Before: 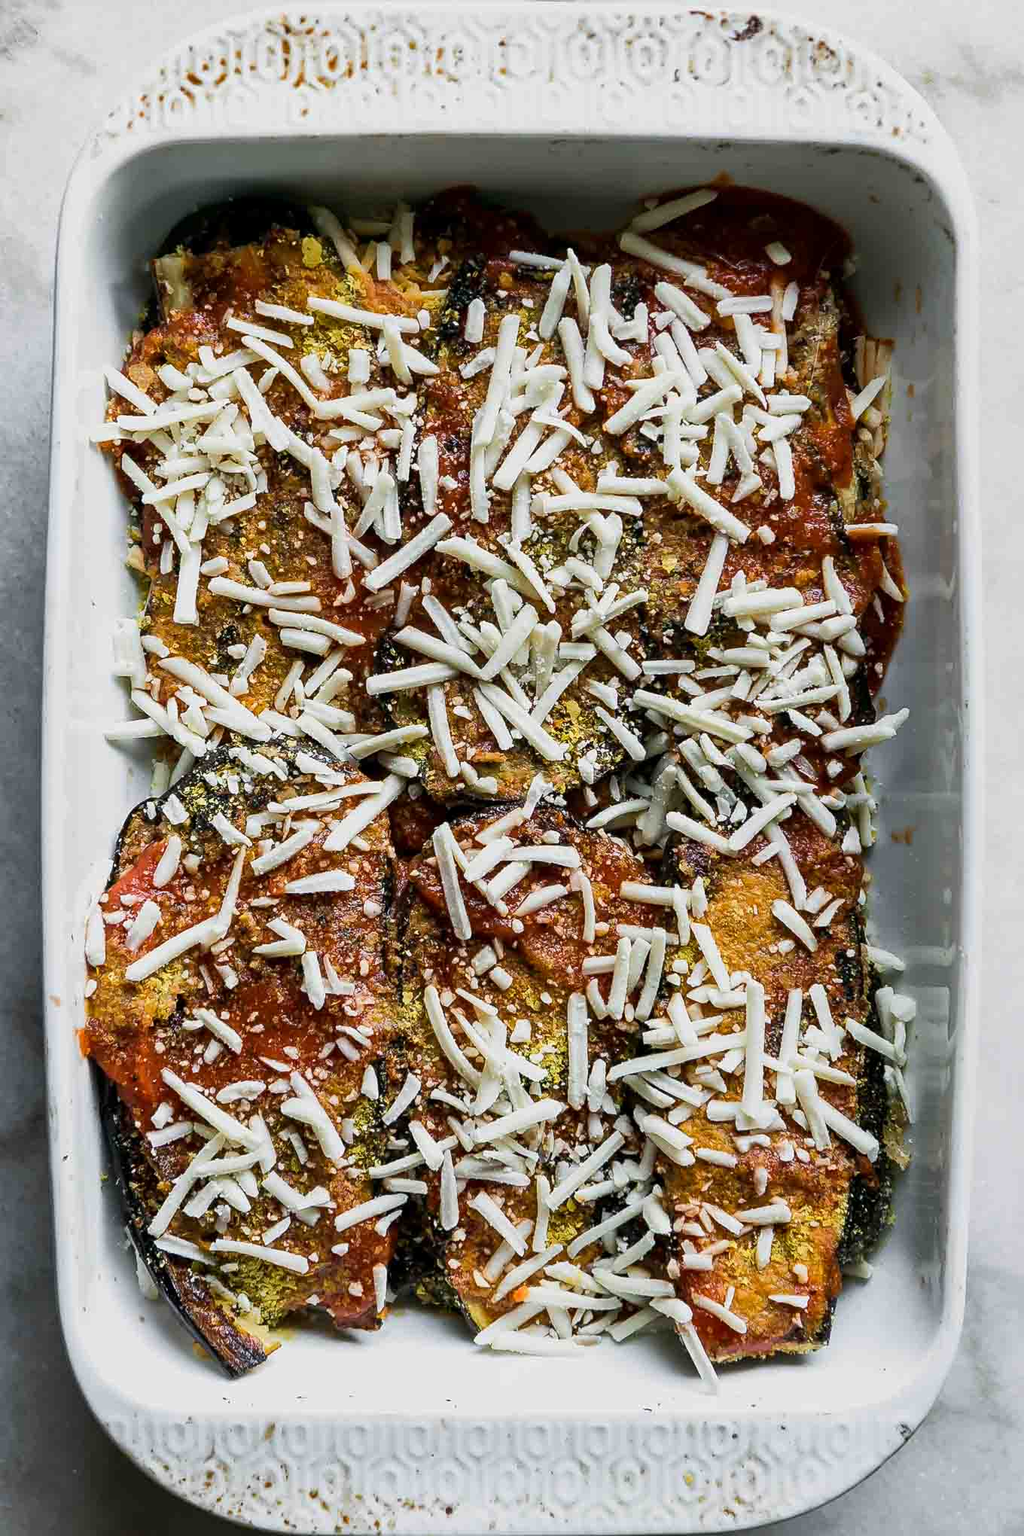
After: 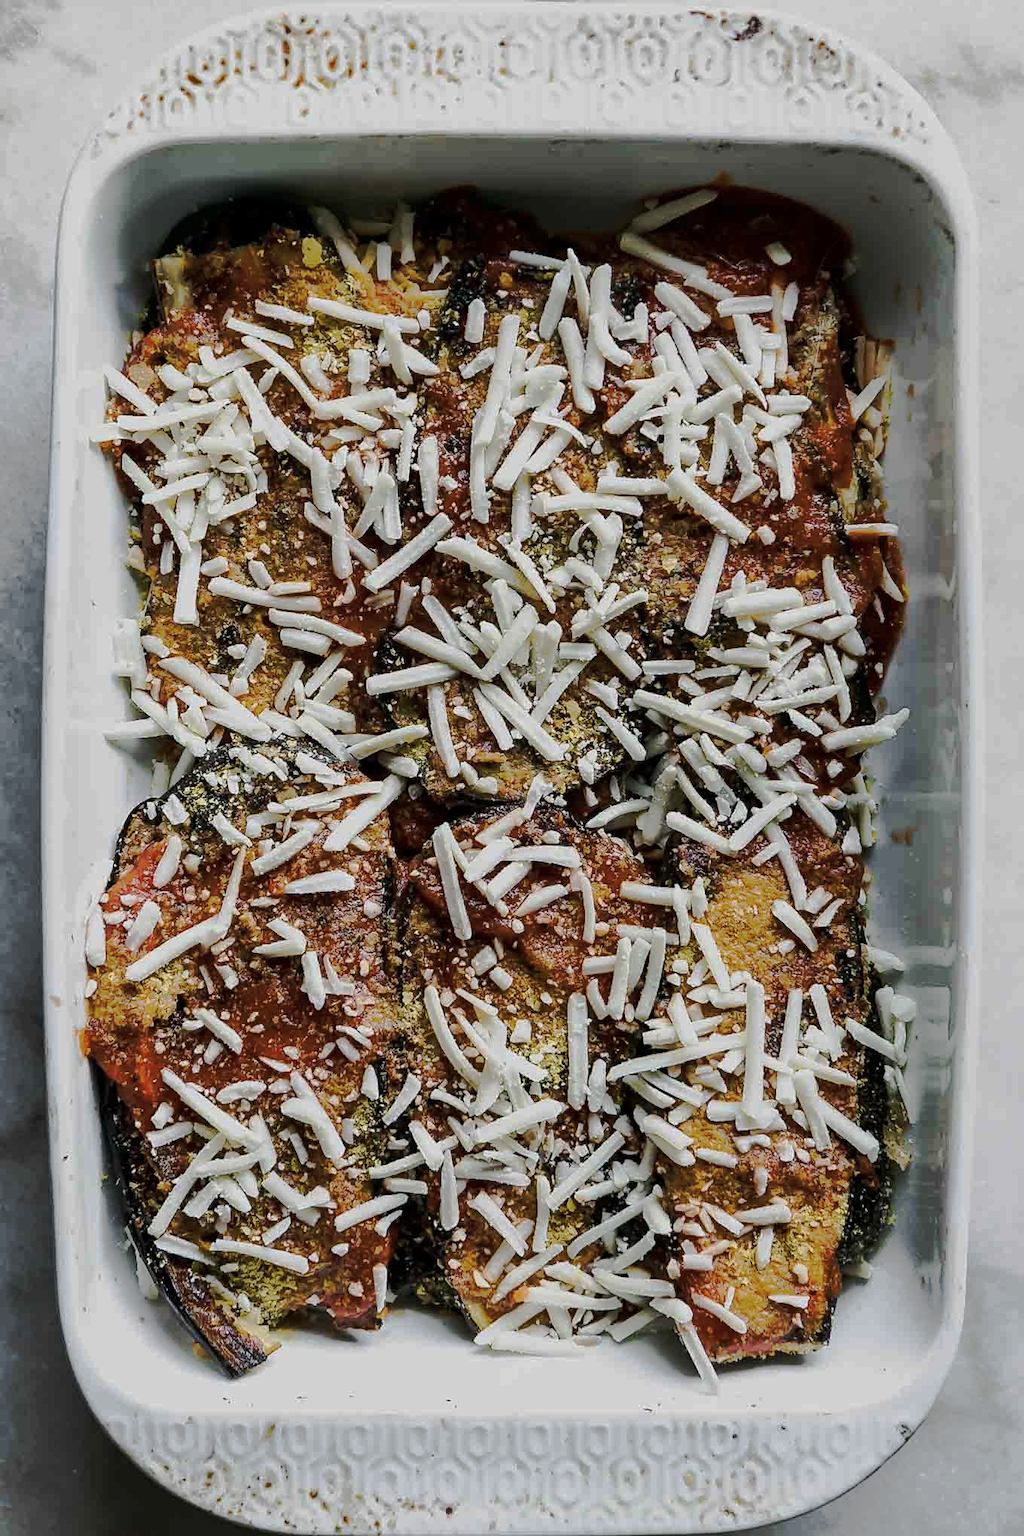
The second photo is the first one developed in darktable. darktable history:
contrast brightness saturation: contrast 0.065, brightness -0.013, saturation -0.245
tone curve: curves: ch0 [(0, 0) (0.003, 0.005) (0.011, 0.012) (0.025, 0.026) (0.044, 0.046) (0.069, 0.071) (0.1, 0.098) (0.136, 0.135) (0.177, 0.178) (0.224, 0.217) (0.277, 0.274) (0.335, 0.335) (0.399, 0.442) (0.468, 0.543) (0.543, 0.6) (0.623, 0.628) (0.709, 0.679) (0.801, 0.782) (0.898, 0.904) (1, 1)], preserve colors none
exposure: exposure -0.274 EV, compensate exposure bias true, compensate highlight preservation false
